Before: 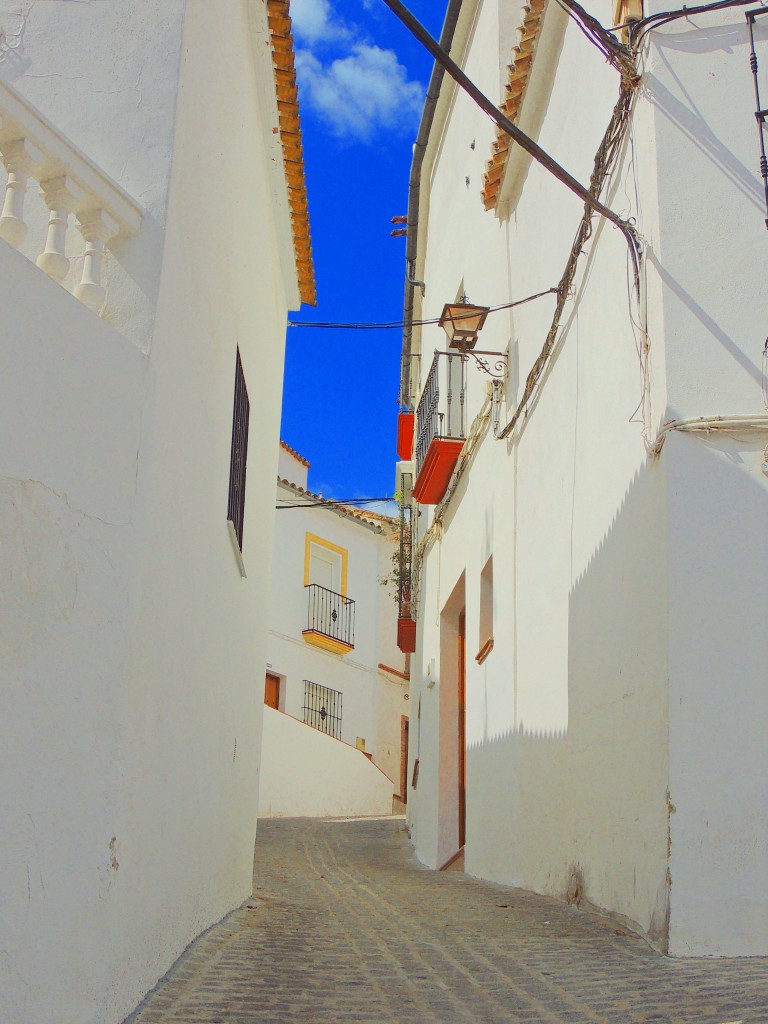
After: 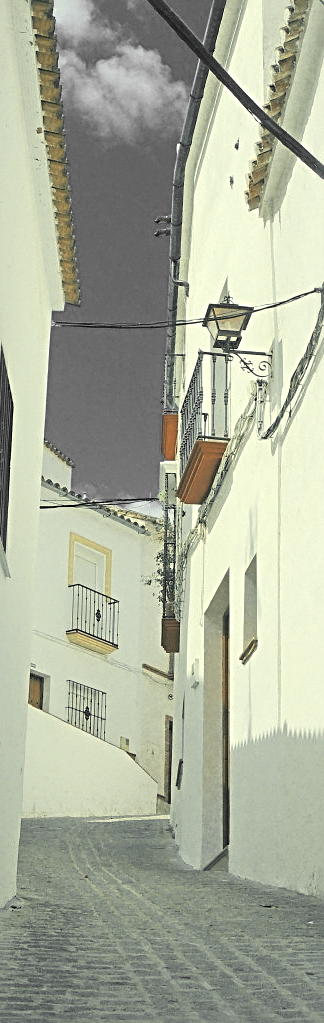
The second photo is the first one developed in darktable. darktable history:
sharpen: radius 3.093
color correction: highlights a* -15.13, highlights b* 39.91, shadows a* -39.92, shadows b* -25.69
crop: left 30.767%, right 26.972%
color zones: curves: ch1 [(0, 0.831) (0.08, 0.771) (0.157, 0.268) (0.241, 0.207) (0.562, -0.005) (0.714, -0.013) (0.876, 0.01) (1, 0.831)]
local contrast: highlights 106%, shadows 100%, detail 119%, midtone range 0.2
exposure: exposure 0.406 EV, compensate highlight preservation false
